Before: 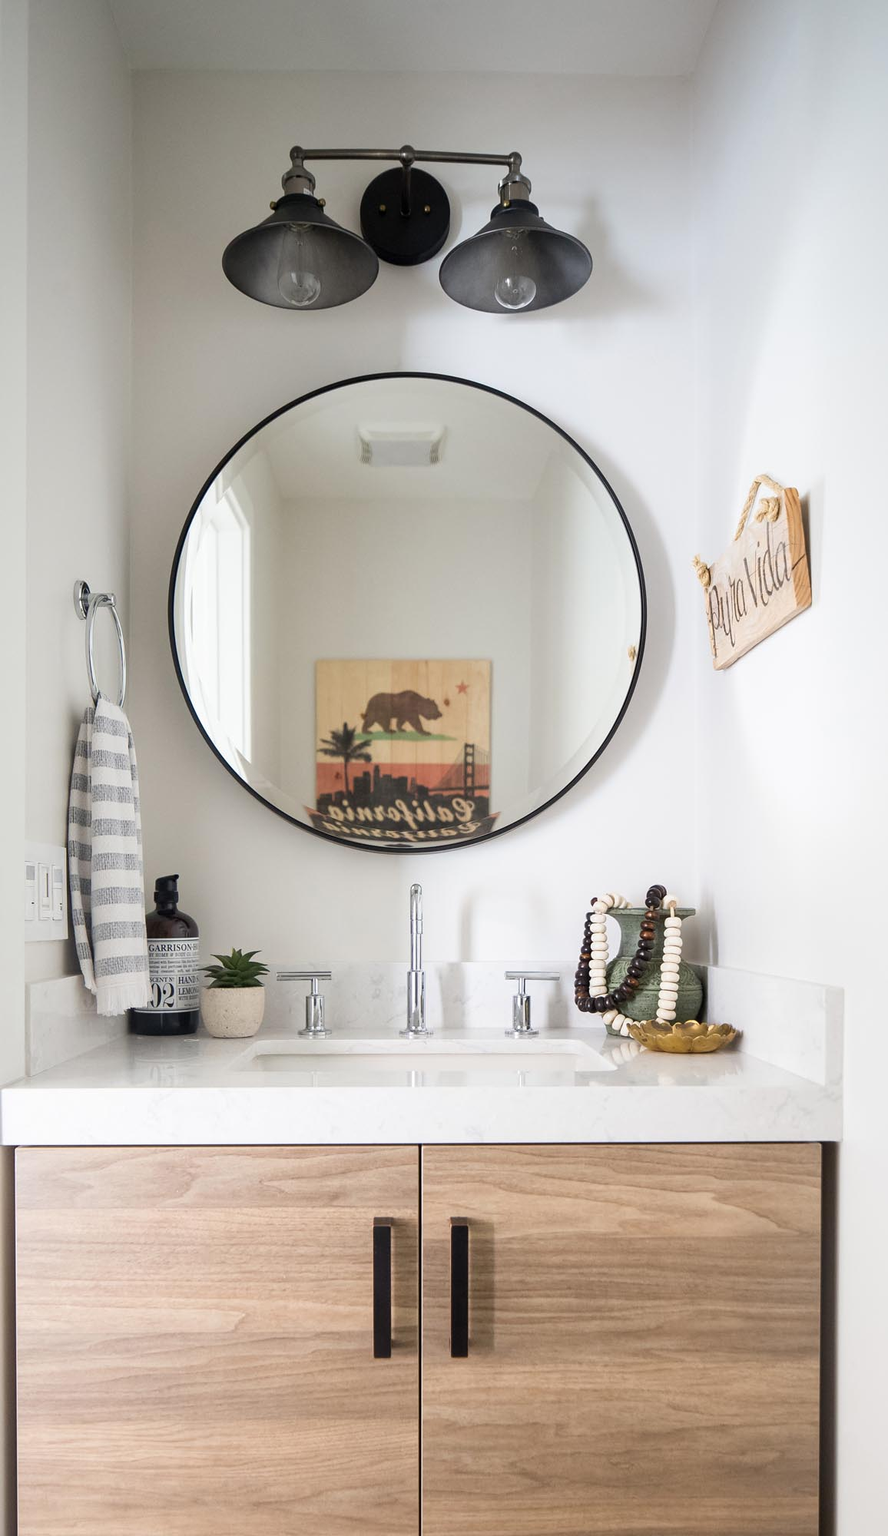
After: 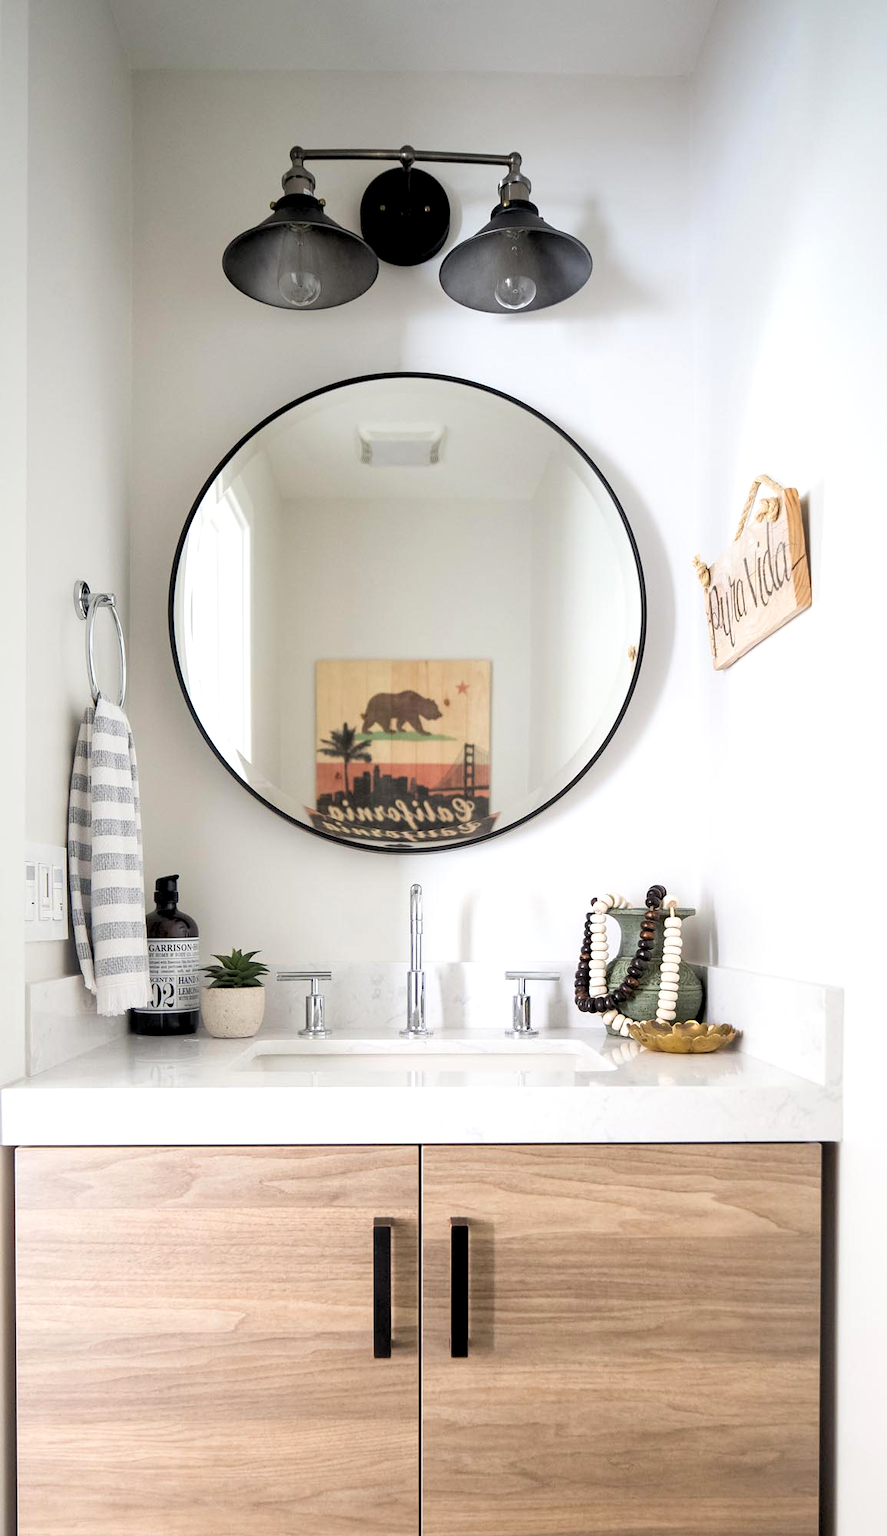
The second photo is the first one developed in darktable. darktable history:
rgb levels: levels [[0.01, 0.419, 0.839], [0, 0.5, 1], [0, 0.5, 1]]
